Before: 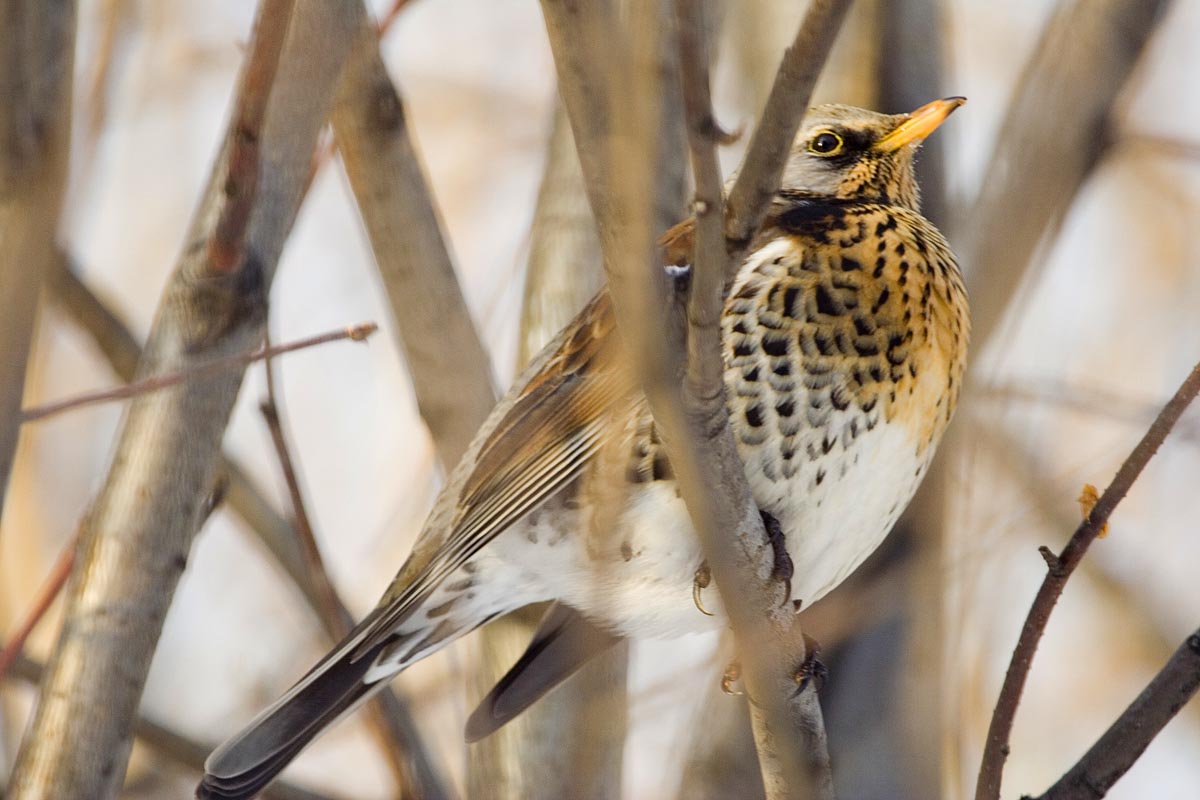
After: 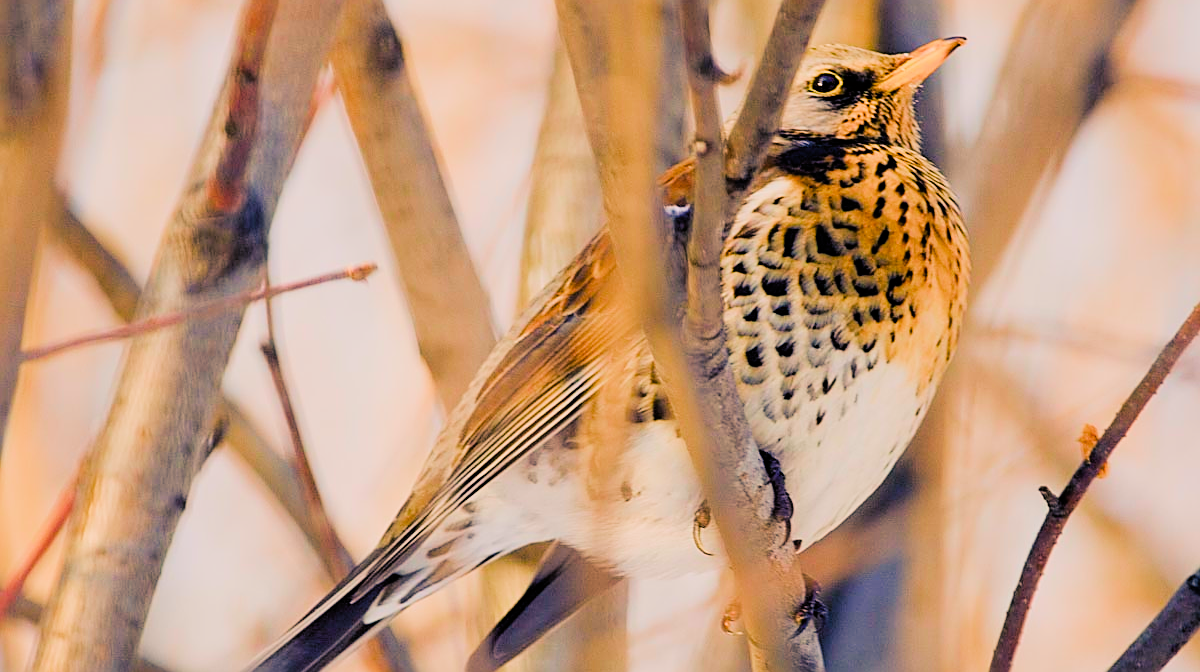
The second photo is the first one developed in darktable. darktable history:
crop: top 7.573%, bottom 8.324%
filmic rgb: black relative exposure -7.23 EV, white relative exposure 5.34 EV, hardness 3.03, color science v4 (2020)
tone equalizer: on, module defaults
color balance rgb: shadows lift › luminance -40.756%, shadows lift › chroma 14.169%, shadows lift › hue 259.74°, power › hue 61.13°, highlights gain › chroma 1.124%, highlights gain › hue 60.02°, perceptual saturation grading › global saturation 14.976%, global vibrance 20%
sharpen: on, module defaults
exposure: black level correction 0, exposure 0.703 EV, compensate highlight preservation false
color correction: highlights a* 3.24, highlights b* 1.66, saturation 1.23
